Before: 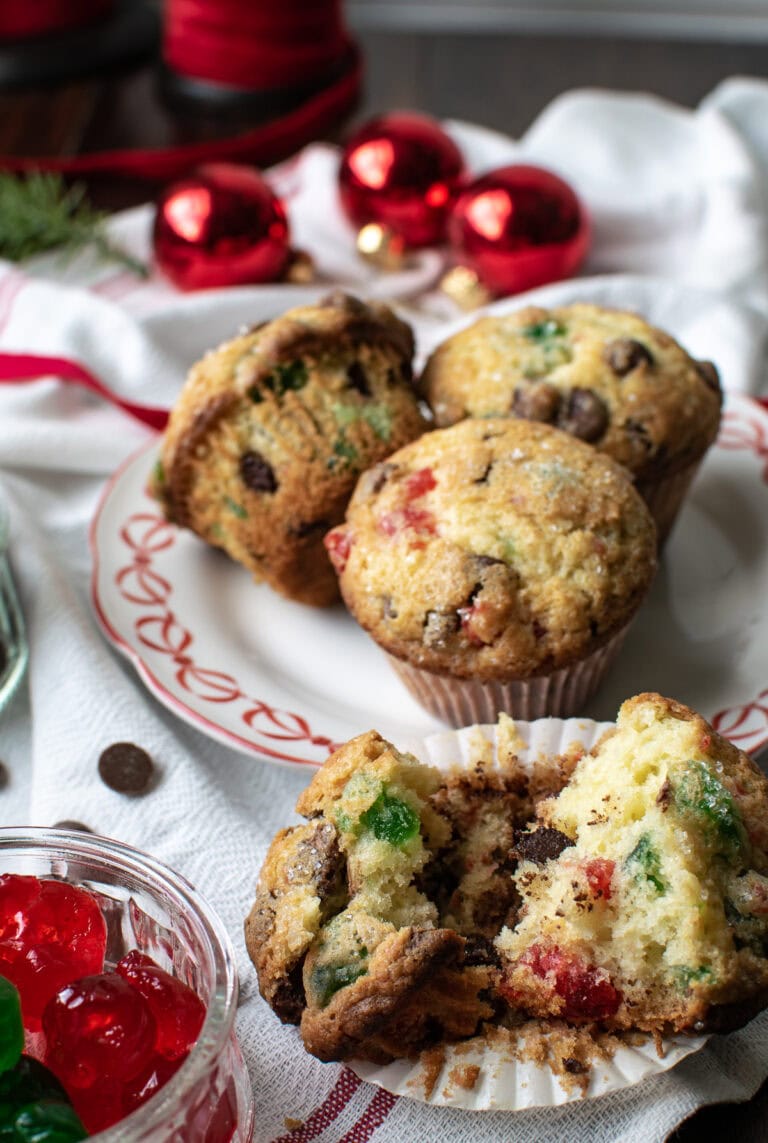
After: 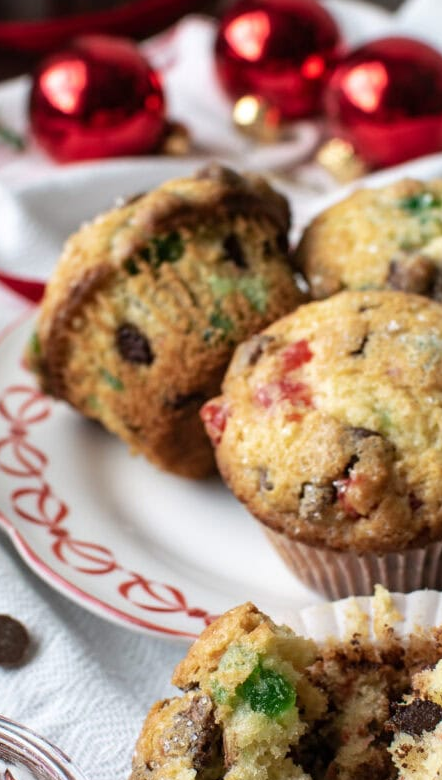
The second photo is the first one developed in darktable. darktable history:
crop: left 16.255%, top 11.278%, right 26.166%, bottom 20.399%
